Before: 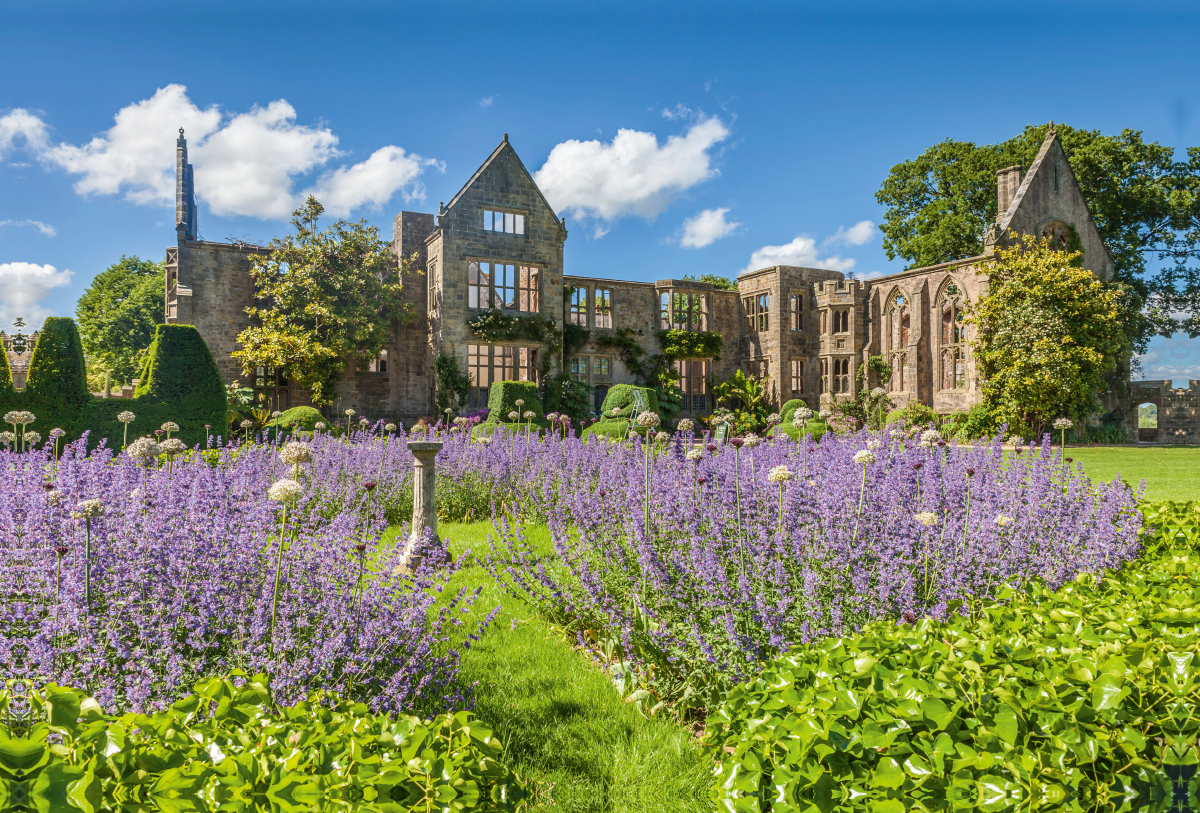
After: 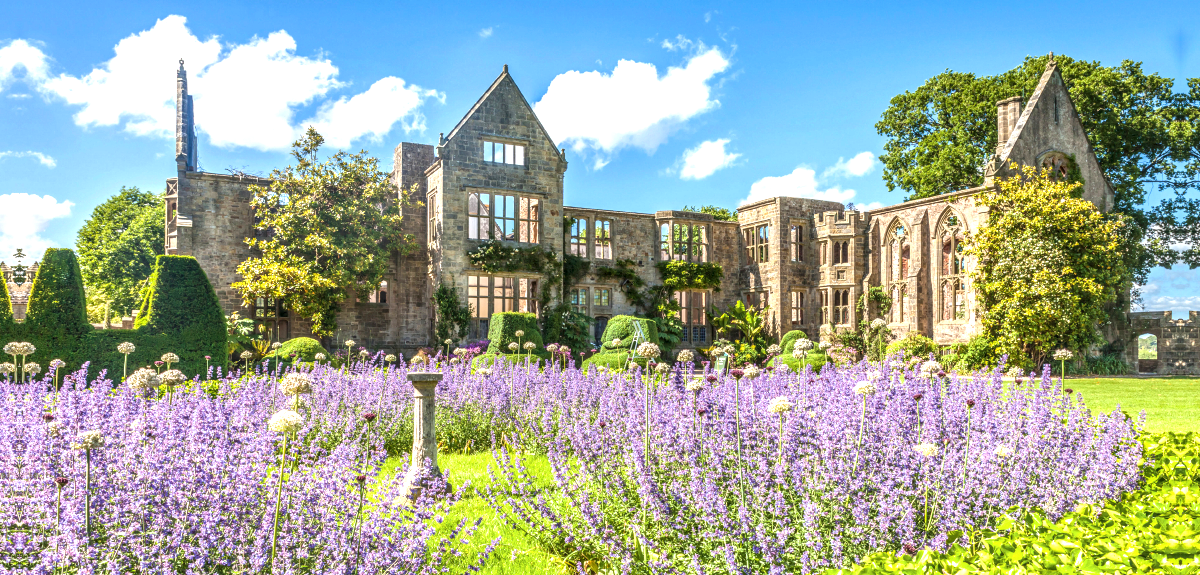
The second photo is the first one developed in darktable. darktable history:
local contrast: on, module defaults
exposure: black level correction 0, exposure 0.698 EV, compensate highlight preservation false
levels: levels [0, 0.474, 0.947]
crop and rotate: top 8.582%, bottom 20.636%
